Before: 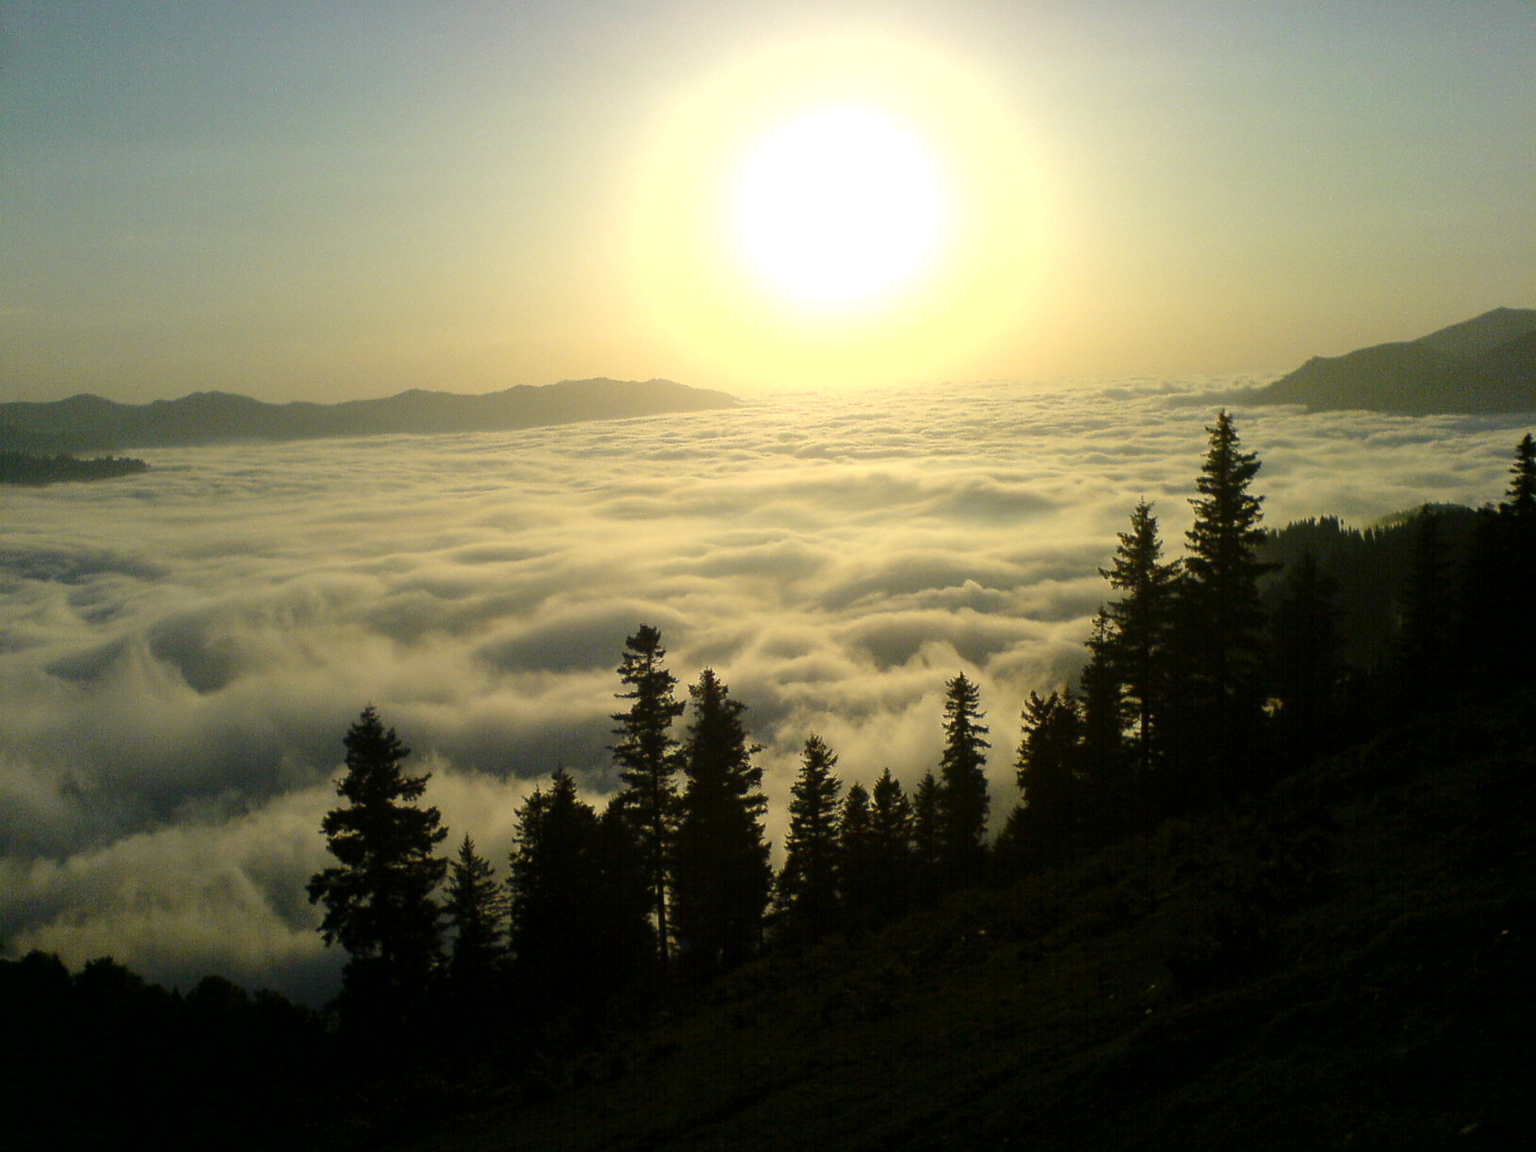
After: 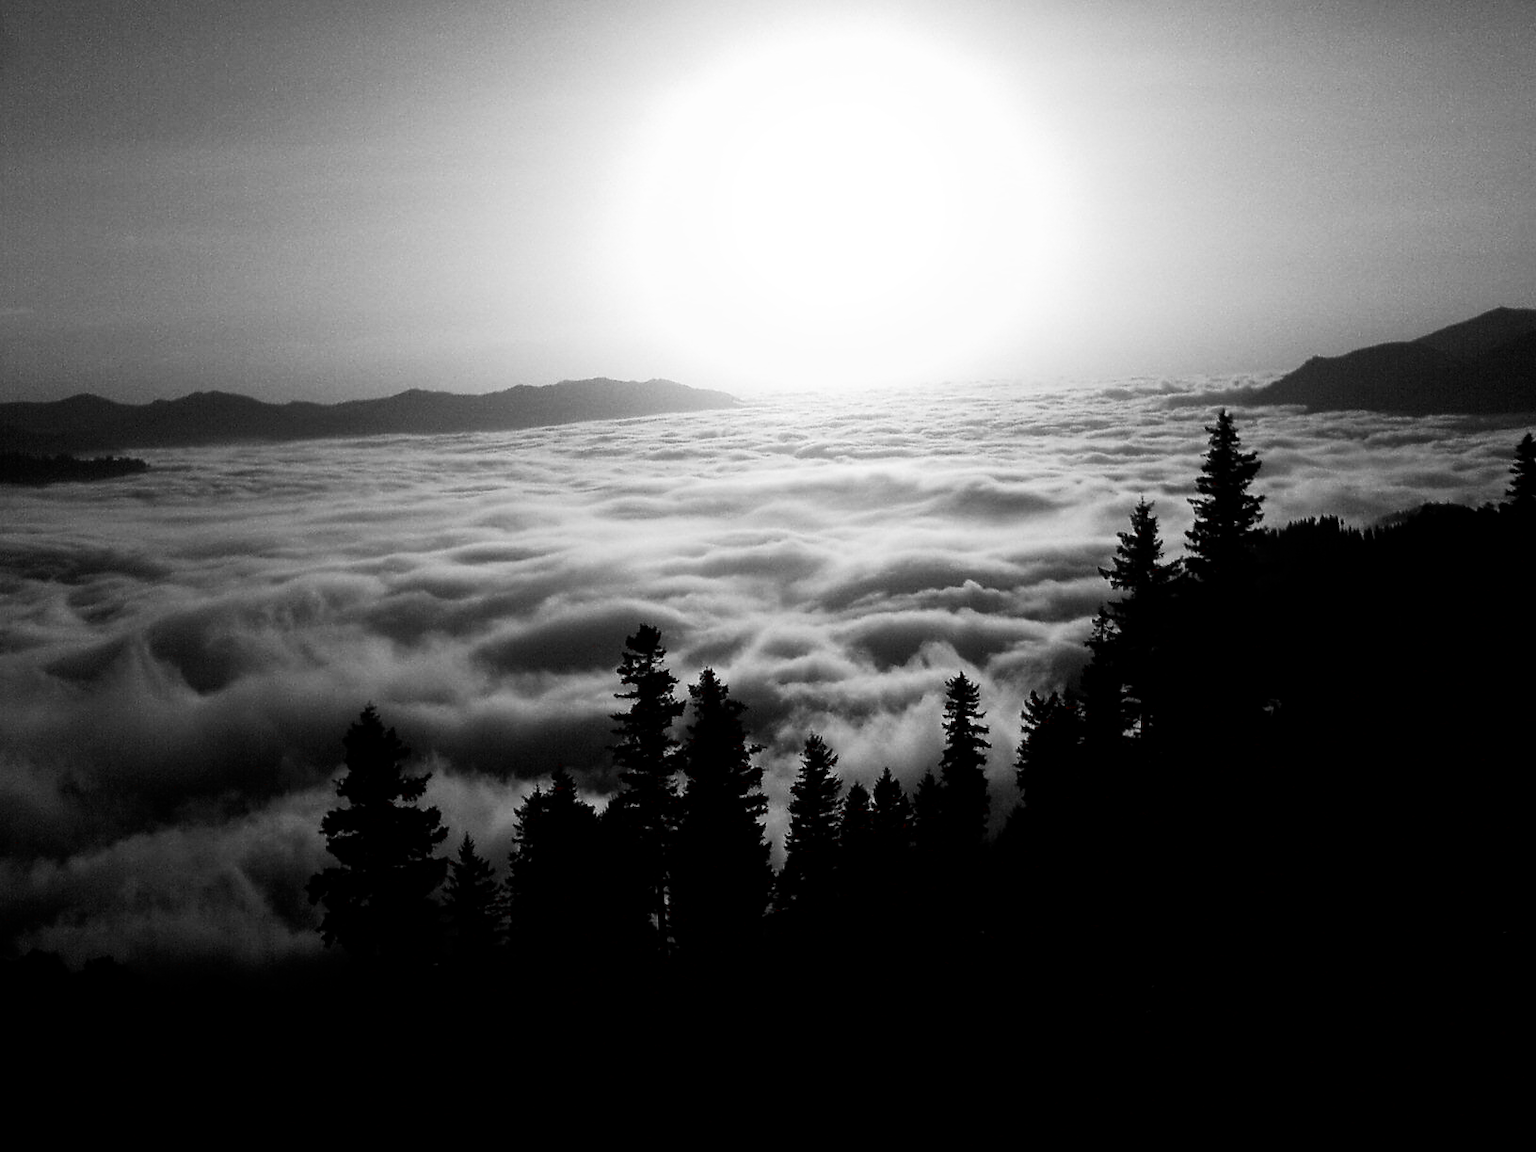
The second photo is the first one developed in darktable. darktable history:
contrast brightness saturation: brightness -0.982, saturation 0.989
base curve: curves: ch0 [(0, 0) (0.028, 0.03) (0.121, 0.232) (0.46, 0.748) (0.859, 0.968) (1, 1)], preserve colors none
color zones: curves: ch1 [(0, 0.006) (0.094, 0.285) (0.171, 0.001) (0.429, 0.001) (0.571, 0.003) (0.714, 0.004) (0.857, 0.004) (1, 0.006)]
